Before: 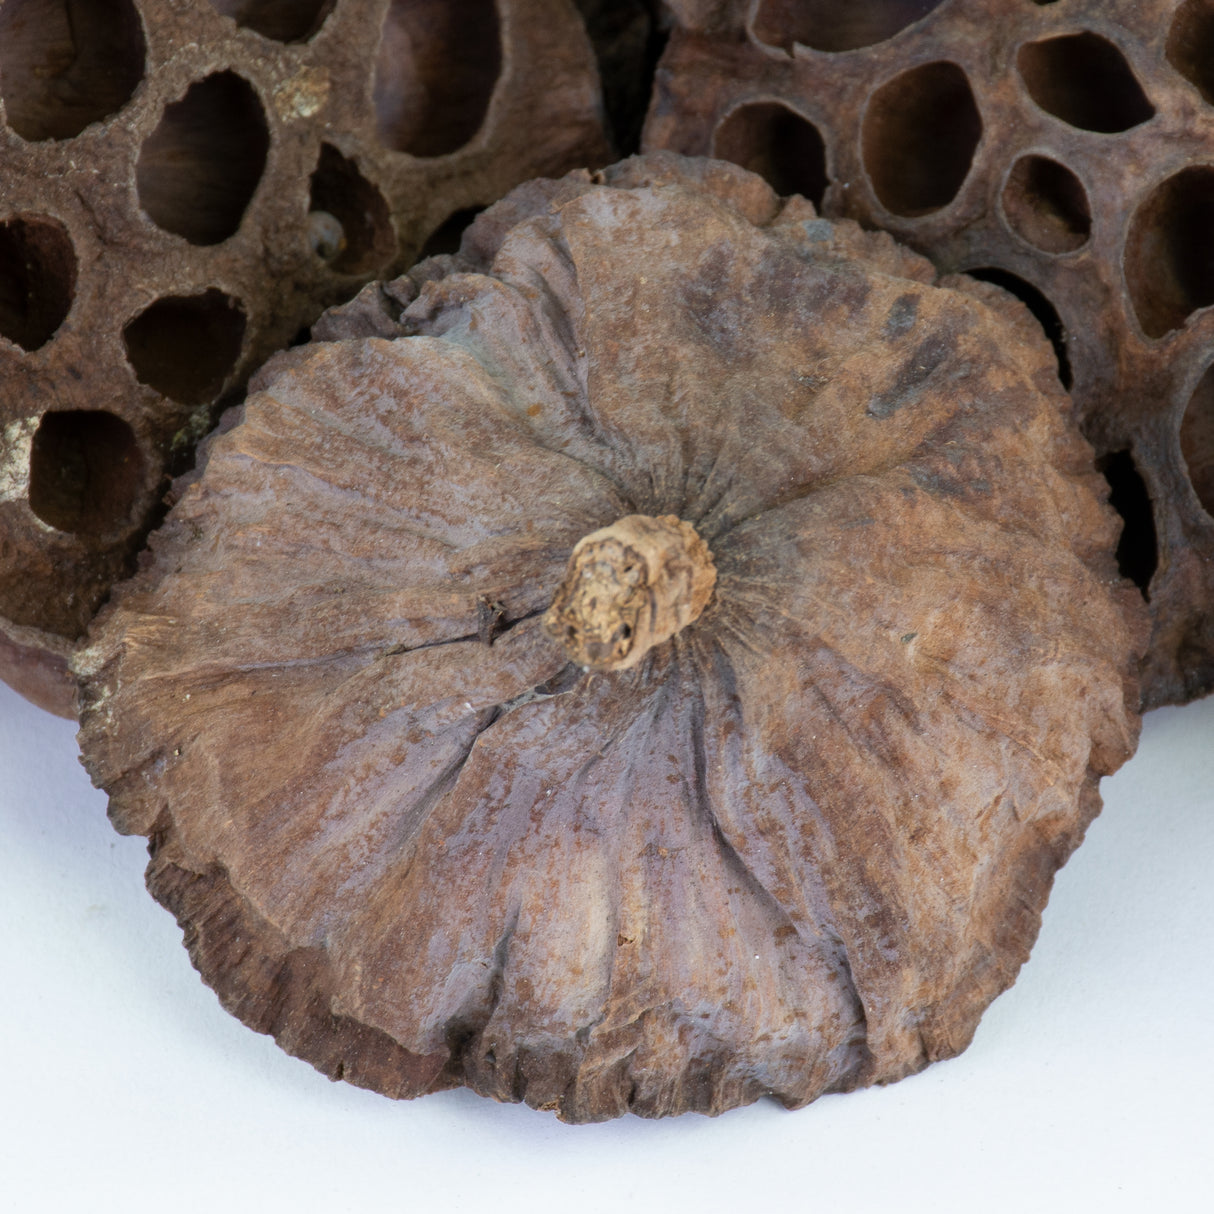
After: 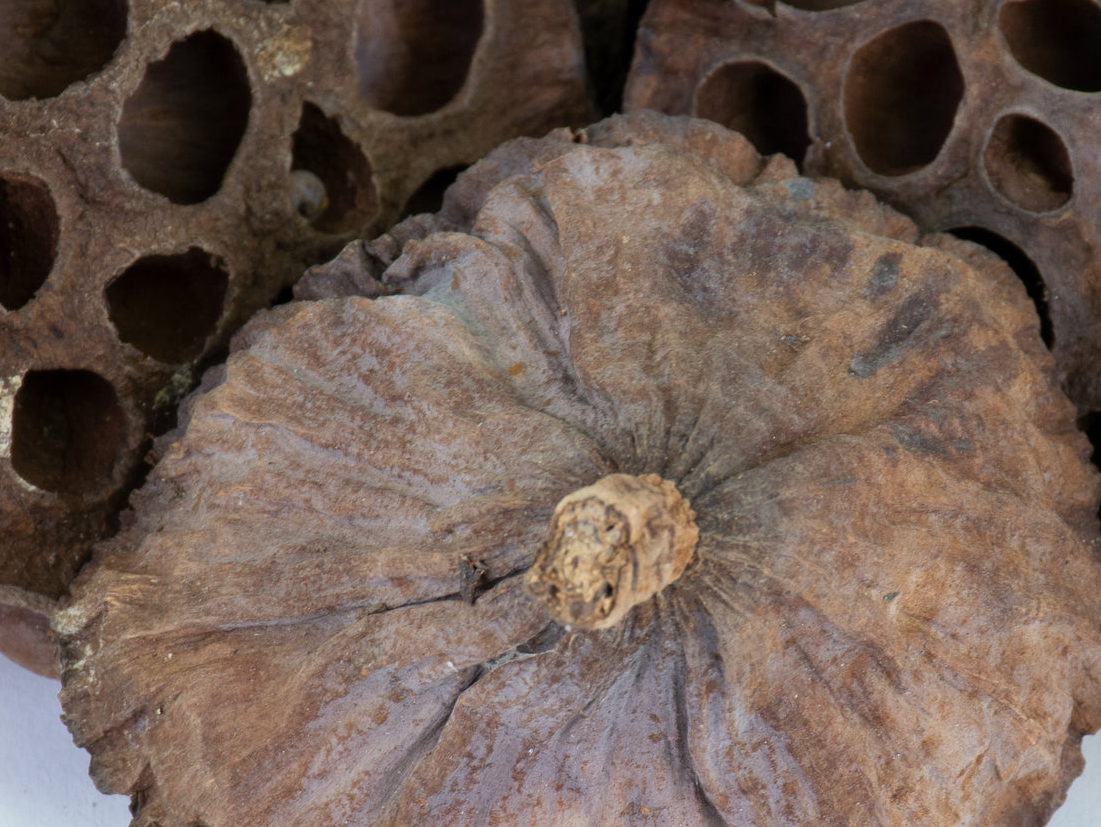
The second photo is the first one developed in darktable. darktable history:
crop: left 1.538%, top 3.391%, right 7.715%, bottom 28.481%
